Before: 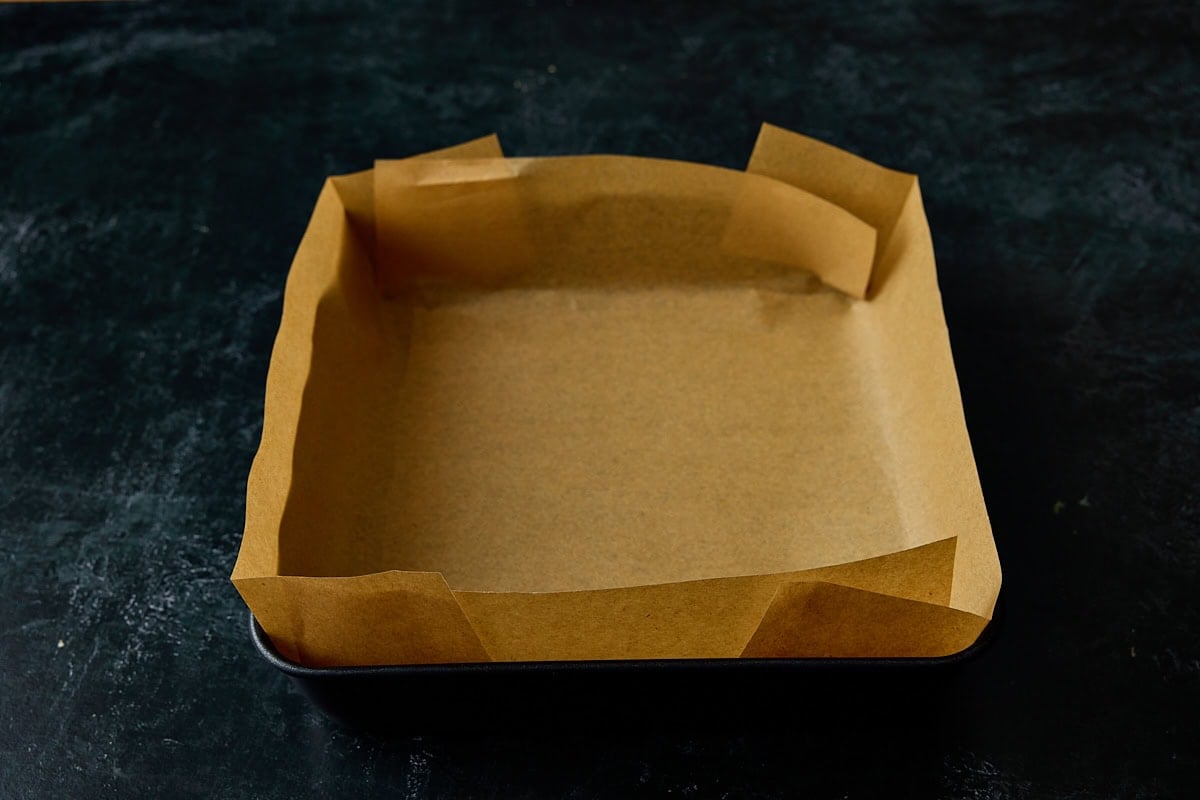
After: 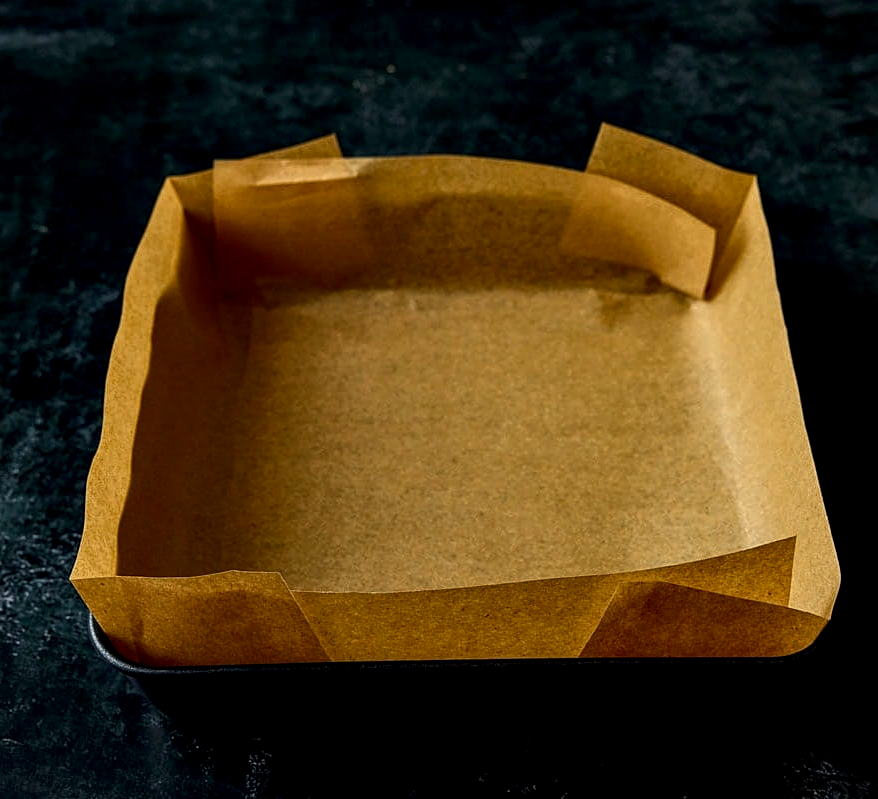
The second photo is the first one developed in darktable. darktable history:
local contrast: highlights 100%, shadows 100%, detail 200%, midtone range 0.2
contrast brightness saturation: contrast 0.13, brightness -0.05, saturation 0.16
sharpen: amount 0.2
crop: left 13.443%, right 13.31%
